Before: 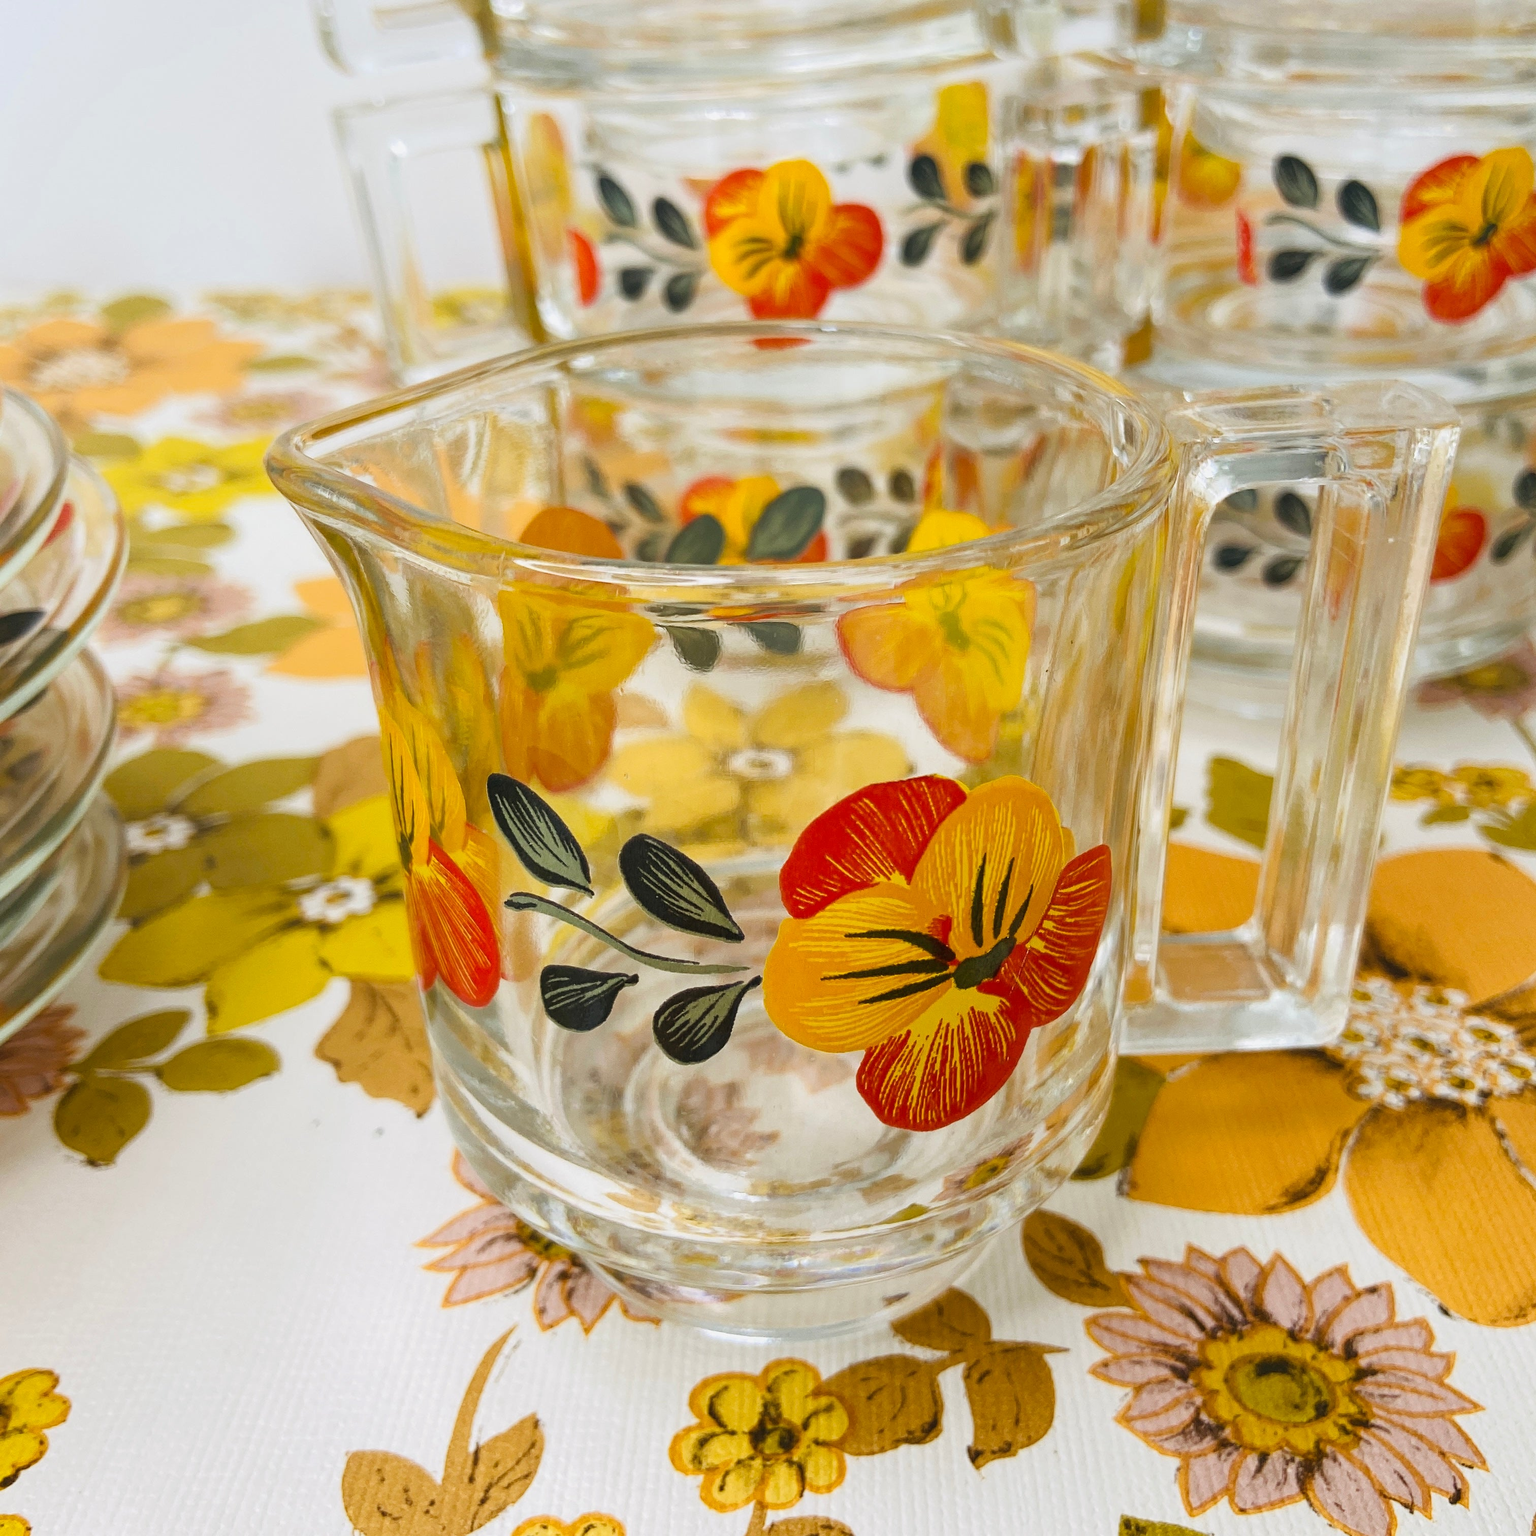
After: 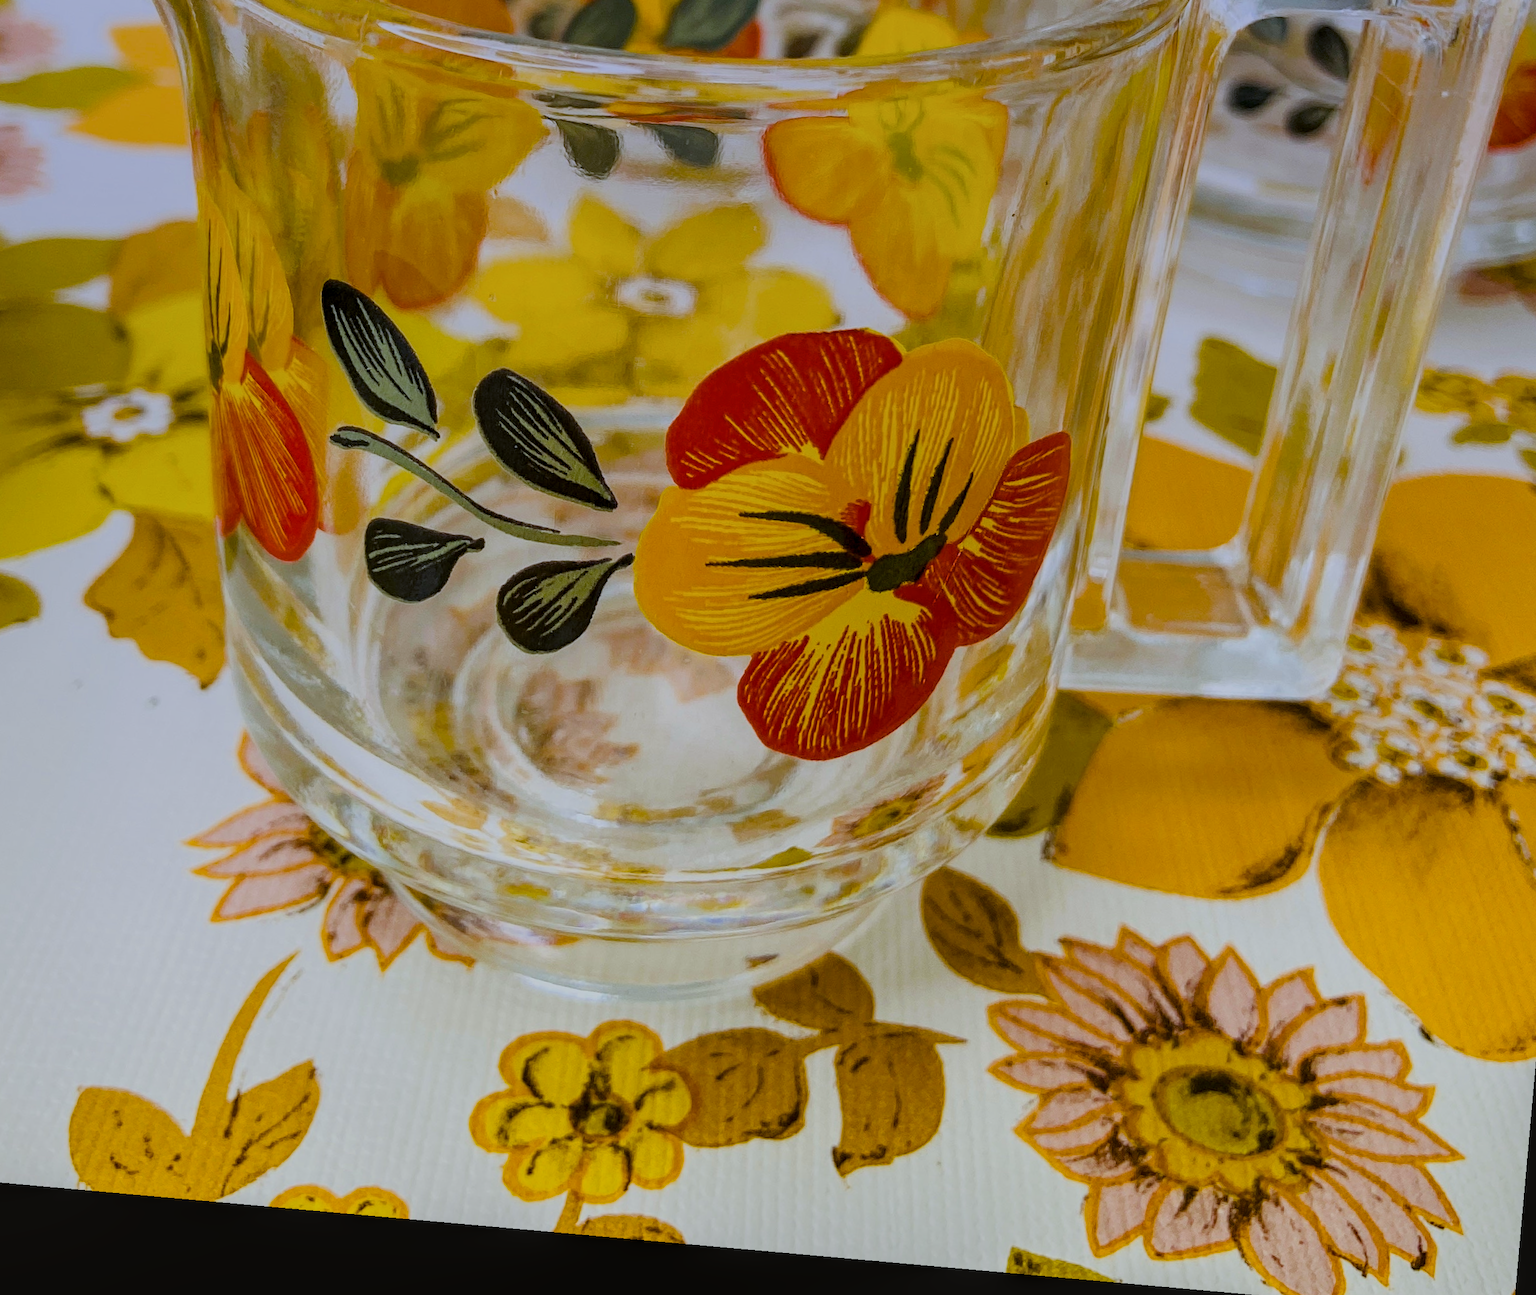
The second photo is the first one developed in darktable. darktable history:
graduated density: hue 238.83°, saturation 50%
color balance: lift [1.004, 1.002, 1.002, 0.998], gamma [1, 1.007, 1.002, 0.993], gain [1, 0.977, 1.013, 1.023], contrast -3.64%
rotate and perspective: rotation 5.12°, automatic cropping off
filmic rgb: black relative exposure -7.65 EV, white relative exposure 4.56 EV, hardness 3.61
color balance rgb: linear chroma grading › global chroma 15%, perceptual saturation grading › global saturation 30%
crop and rotate: left 17.299%, top 35.115%, right 7.015%, bottom 1.024%
local contrast: on, module defaults
